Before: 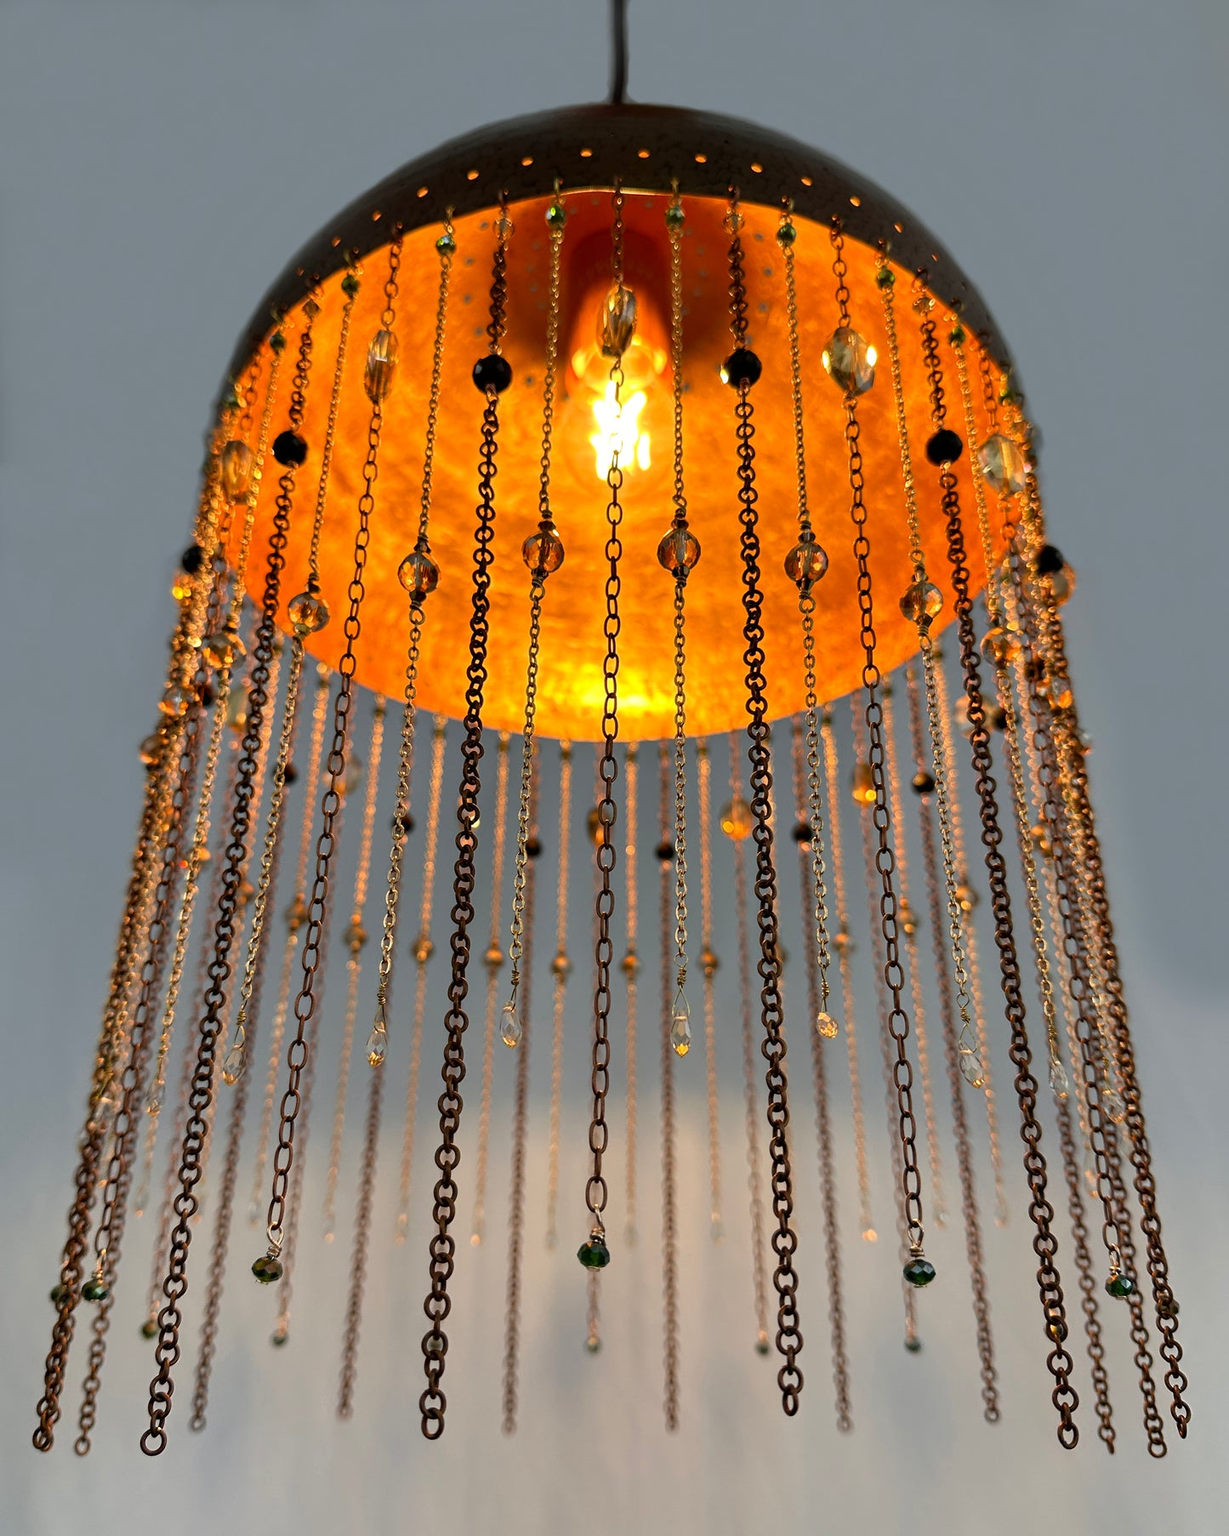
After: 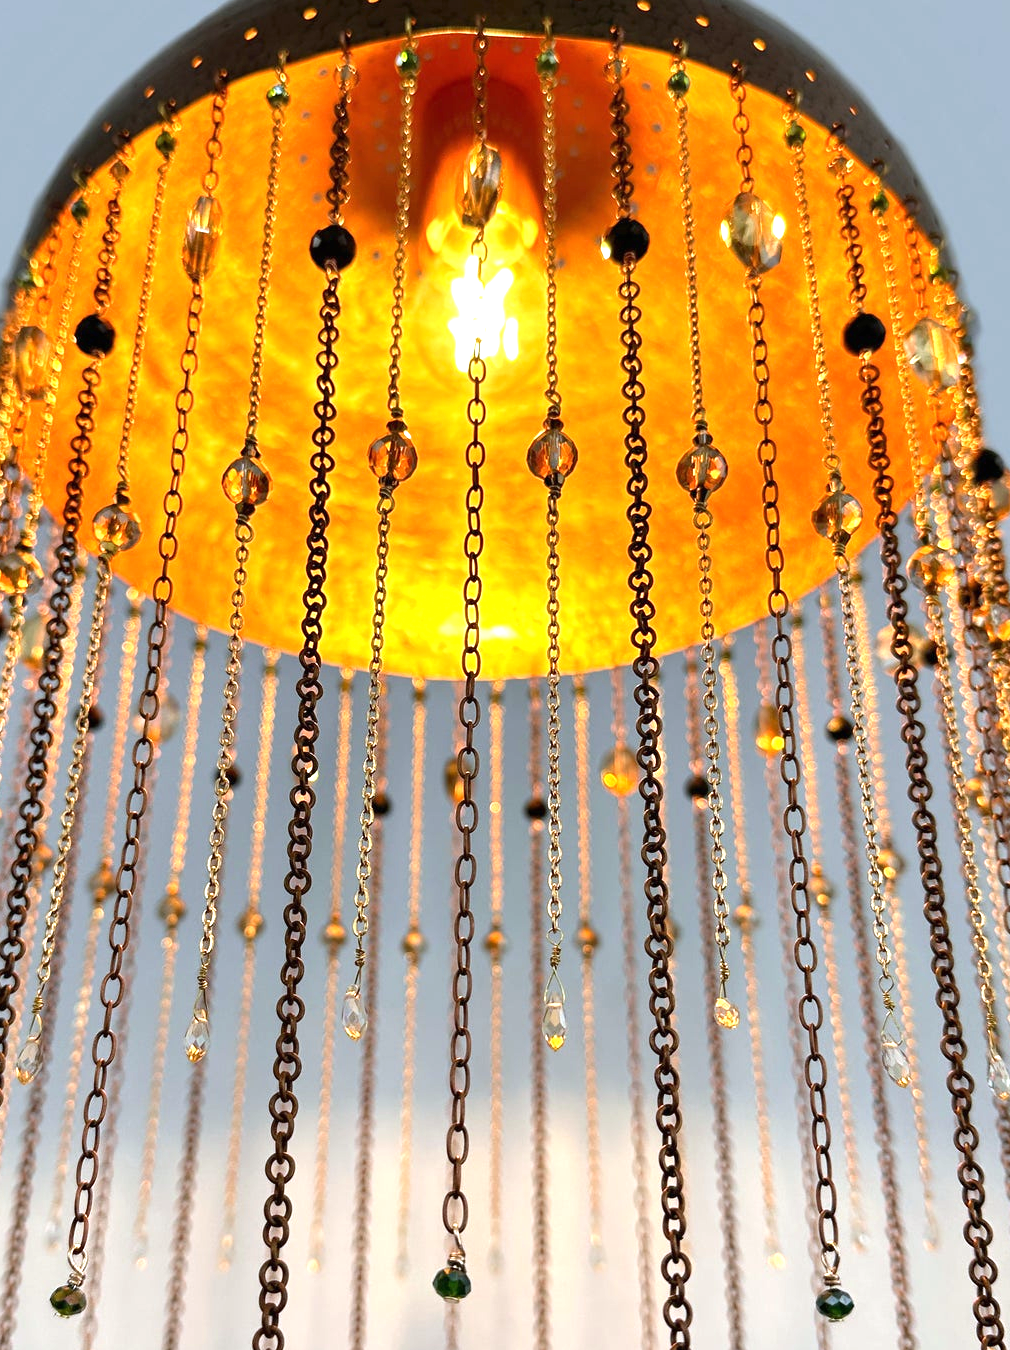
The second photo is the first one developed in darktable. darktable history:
crop and rotate: left 17.046%, top 10.659%, right 12.989%, bottom 14.553%
exposure: black level correction 0, exposure 1.1 EV, compensate exposure bias true, compensate highlight preservation false
white balance: red 0.967, blue 1.049
